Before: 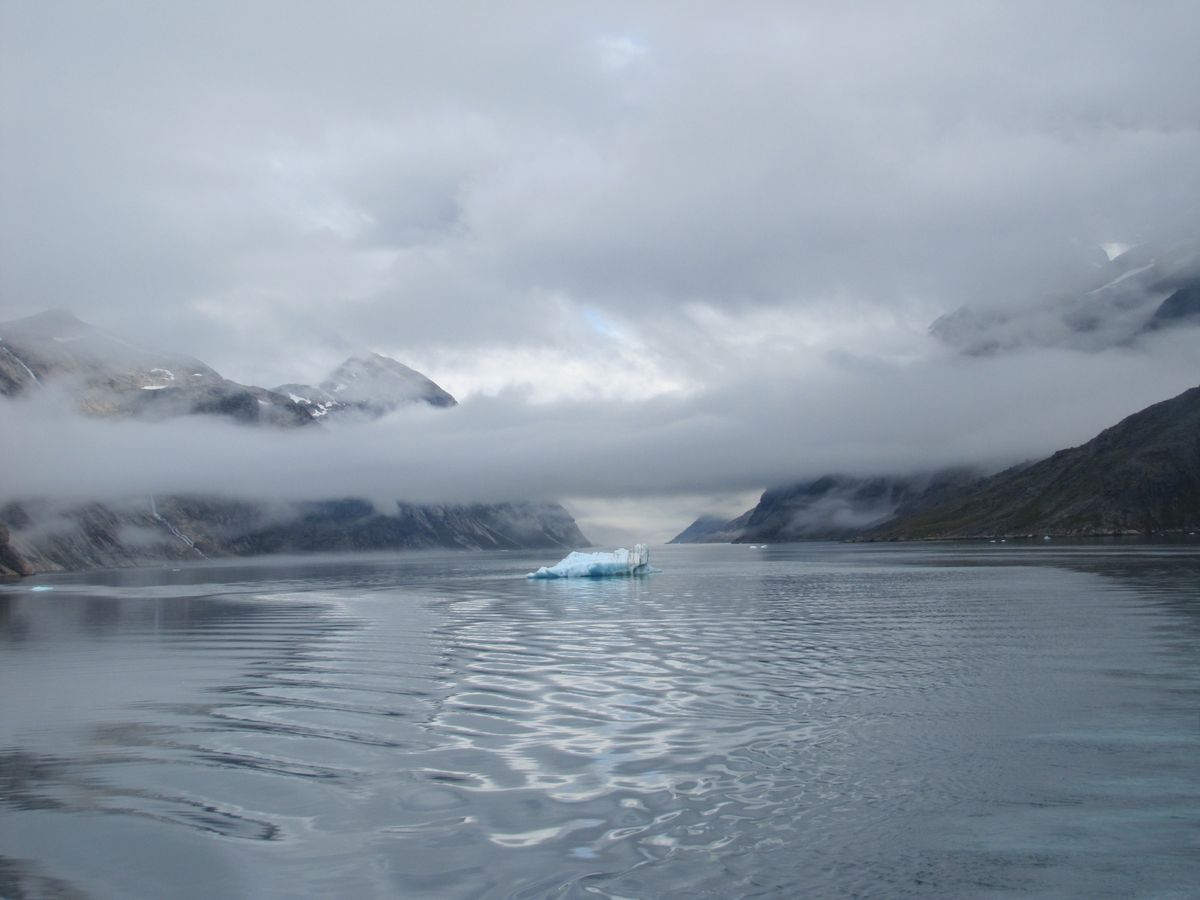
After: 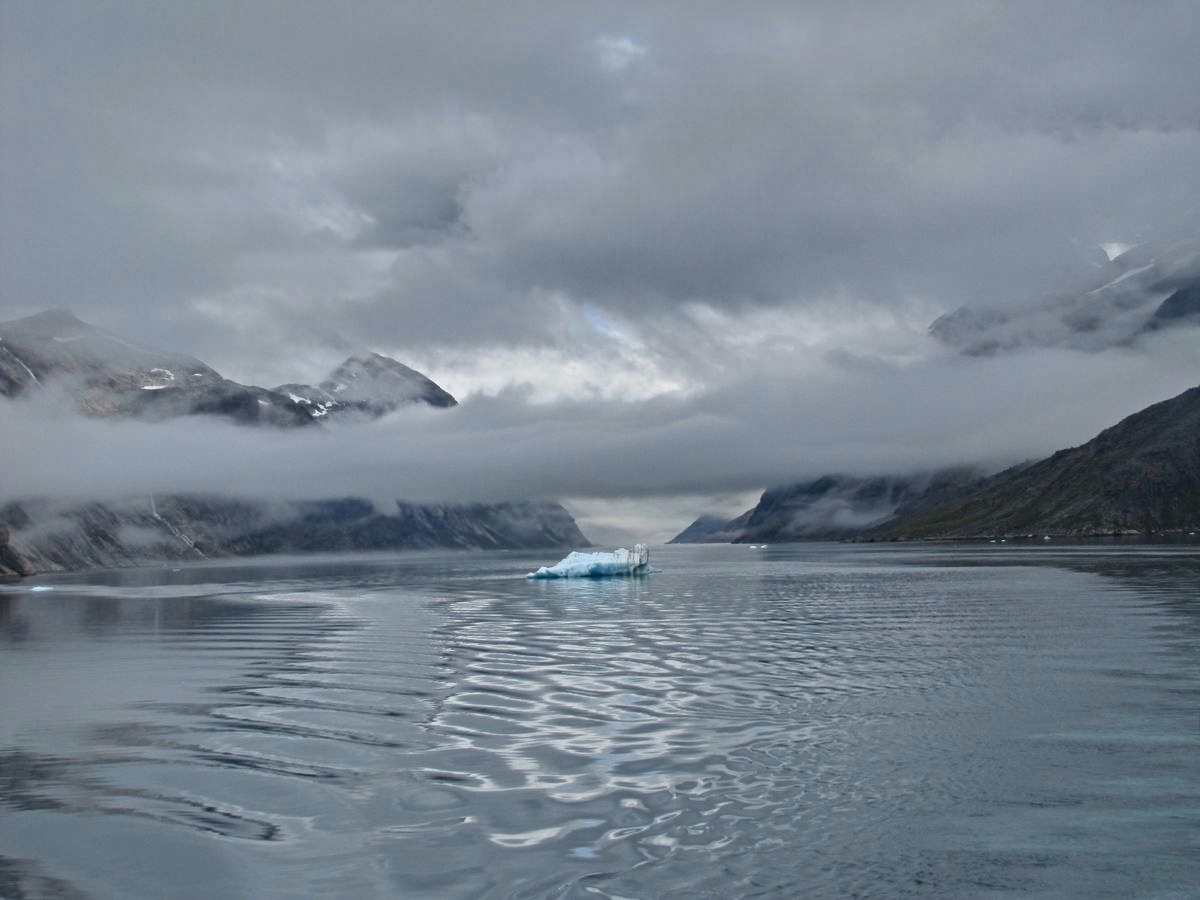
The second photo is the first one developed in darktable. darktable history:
contrast equalizer: y [[0.5, 0.501, 0.525, 0.597, 0.58, 0.514], [0.5 ×6], [0.5 ×6], [0 ×6], [0 ×6]]
shadows and highlights: white point adjustment -3.64, highlights -63.34, highlights color adjustment 42%, soften with gaussian
